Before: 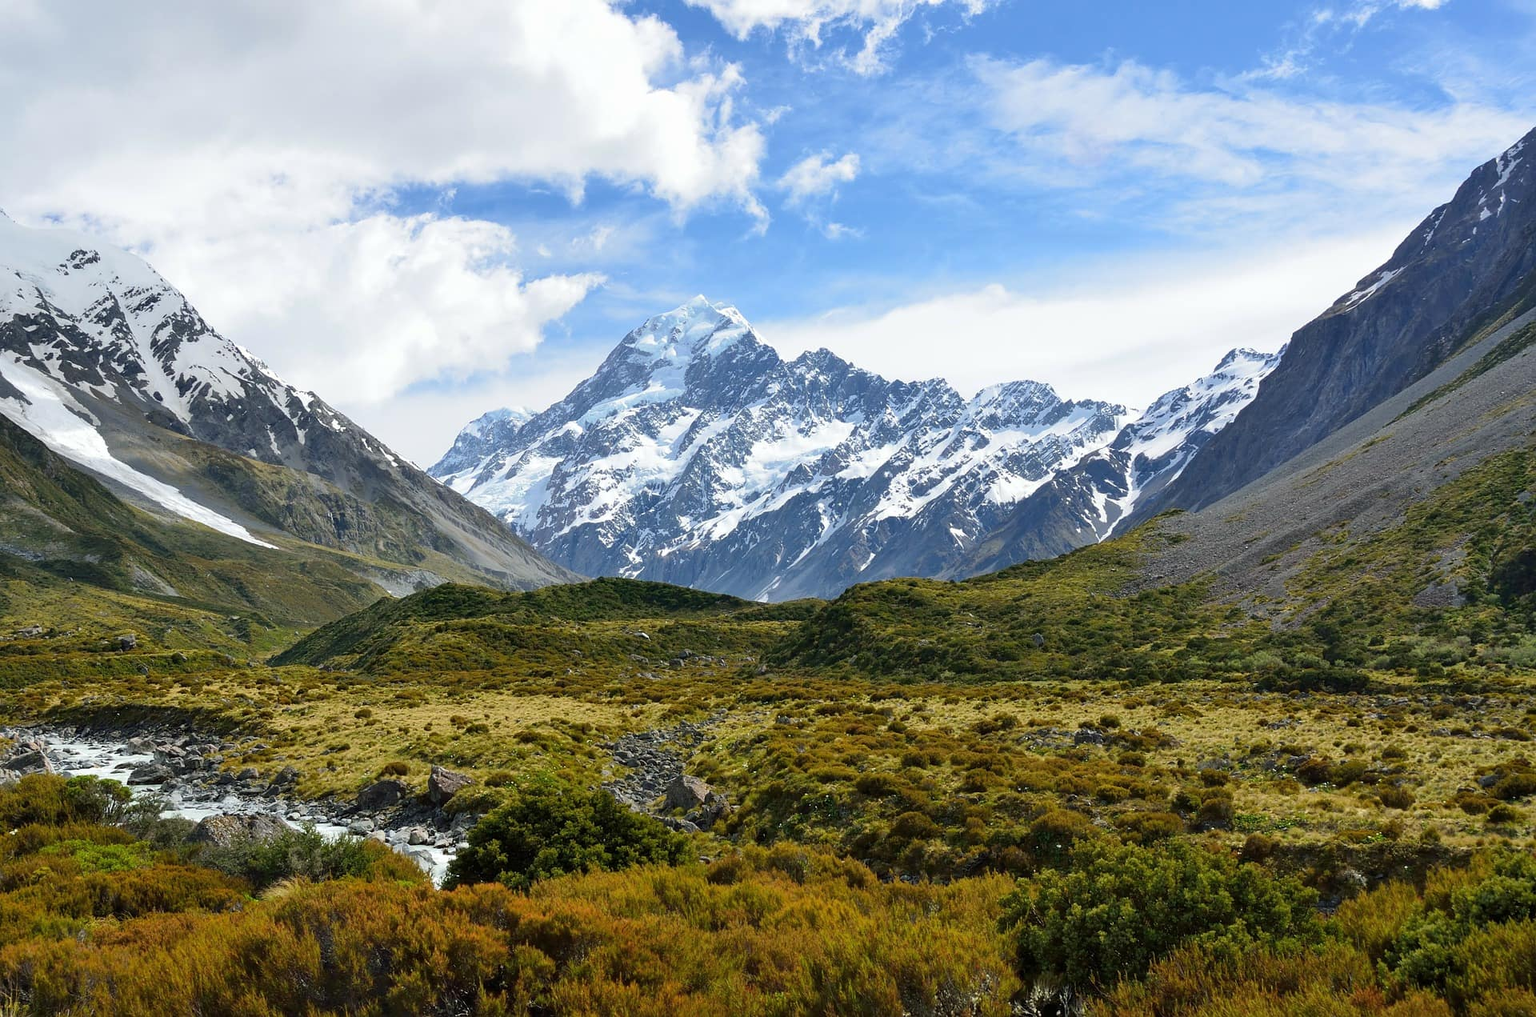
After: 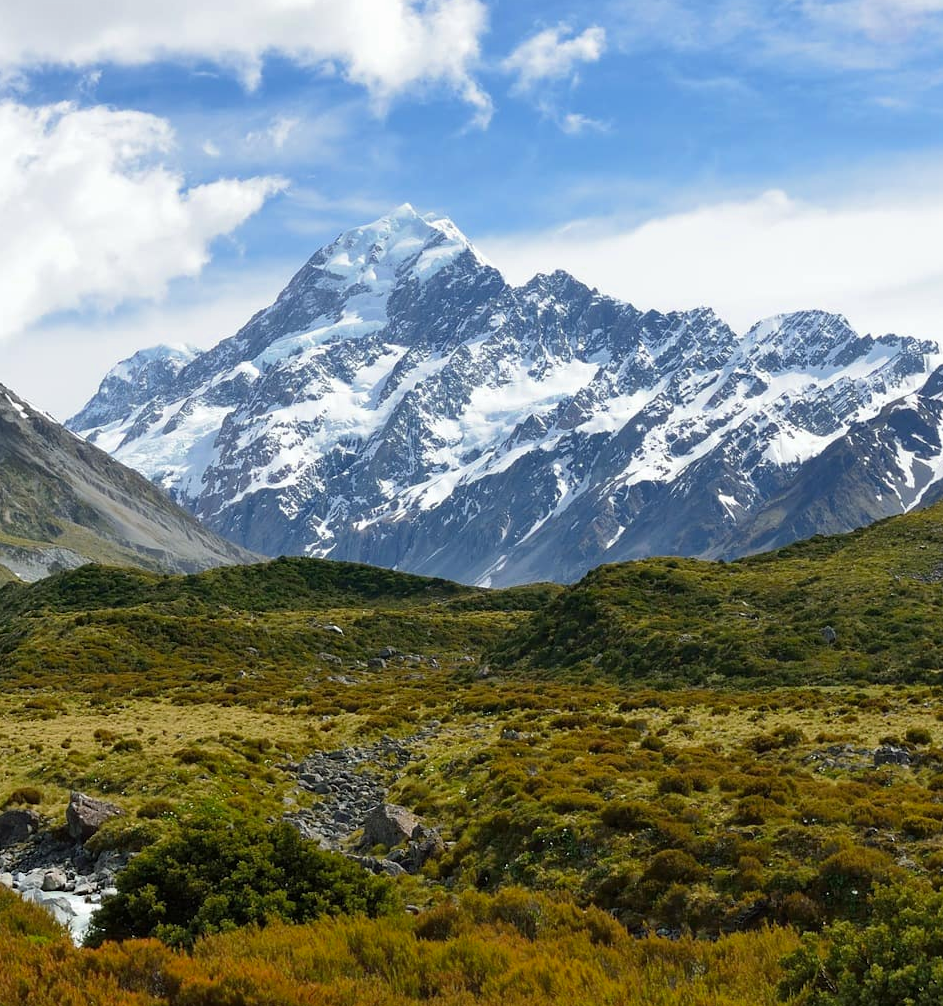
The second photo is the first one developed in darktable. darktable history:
crop and rotate: angle 0.024°, left 24.437%, top 13.021%, right 26.413%, bottom 7.734%
color zones: curves: ch0 [(0, 0.444) (0.143, 0.442) (0.286, 0.441) (0.429, 0.441) (0.571, 0.441) (0.714, 0.441) (0.857, 0.442) (1, 0.444)]
